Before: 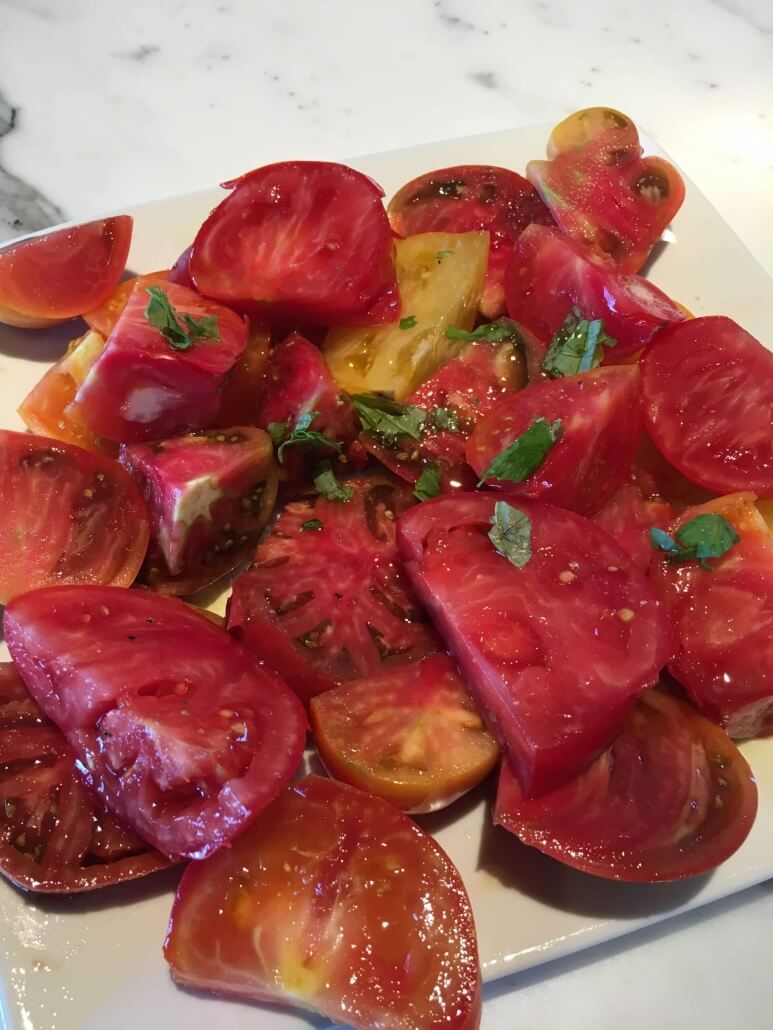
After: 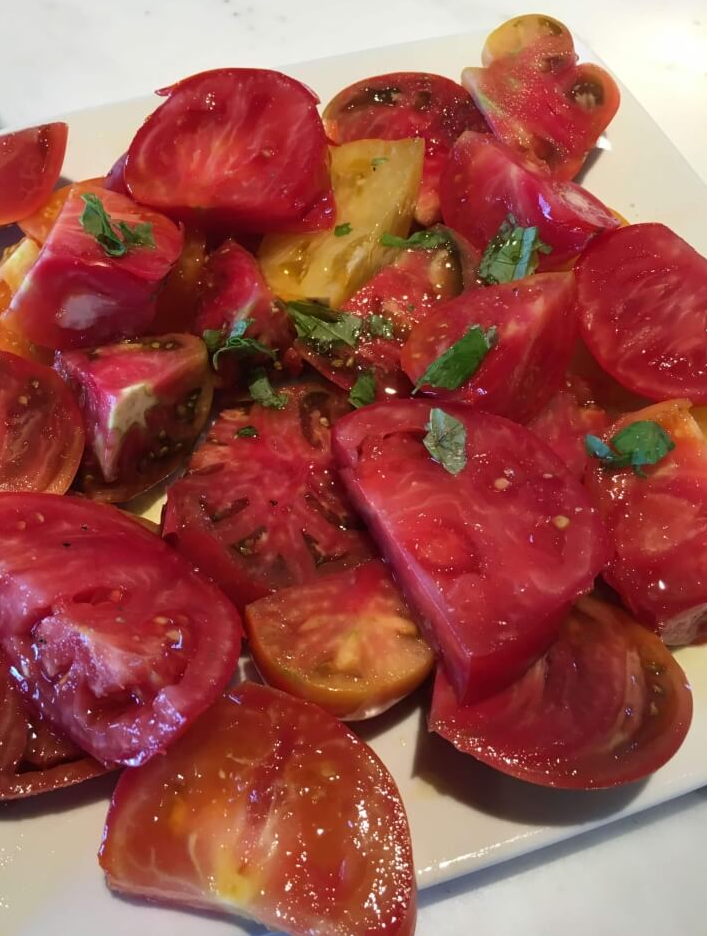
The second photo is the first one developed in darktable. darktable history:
crop and rotate: left 8.506%, top 9.075%
